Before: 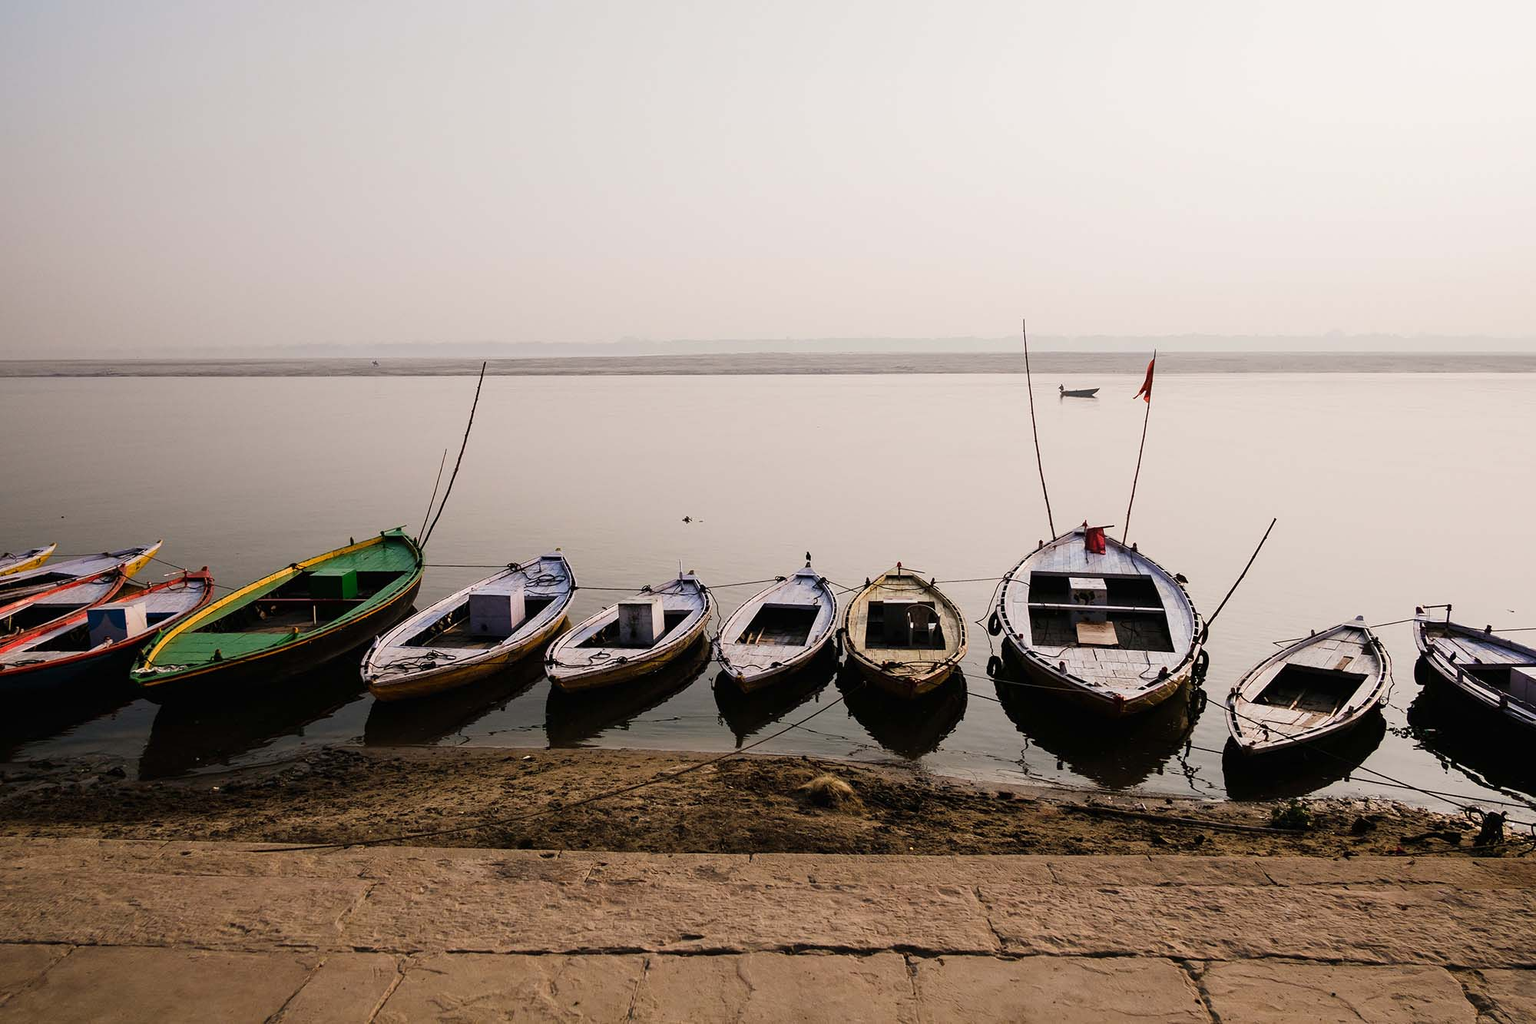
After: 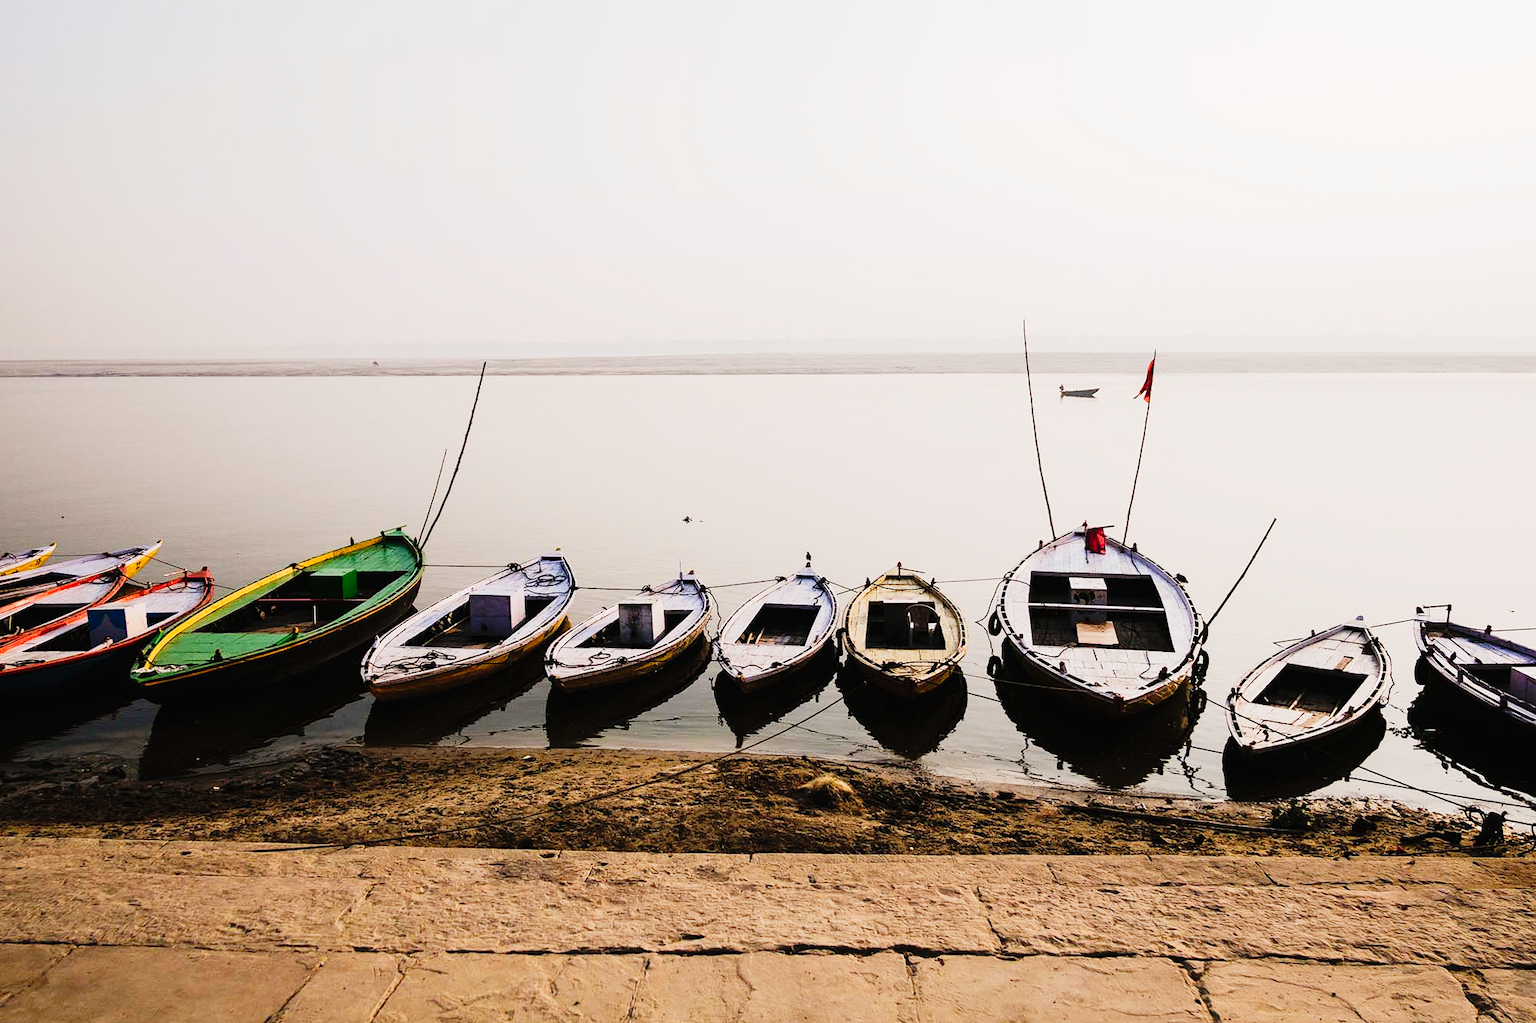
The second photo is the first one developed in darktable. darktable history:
base curve: curves: ch0 [(0, 0) (0.262, 0.32) (0.722, 0.705) (1, 1)]
tone curve: curves: ch0 [(0, 0) (0.003, 0.011) (0.011, 0.014) (0.025, 0.023) (0.044, 0.035) (0.069, 0.047) (0.1, 0.065) (0.136, 0.098) (0.177, 0.139) (0.224, 0.214) (0.277, 0.306) (0.335, 0.392) (0.399, 0.484) (0.468, 0.584) (0.543, 0.68) (0.623, 0.772) (0.709, 0.847) (0.801, 0.905) (0.898, 0.951) (1, 1)], preserve colors none
